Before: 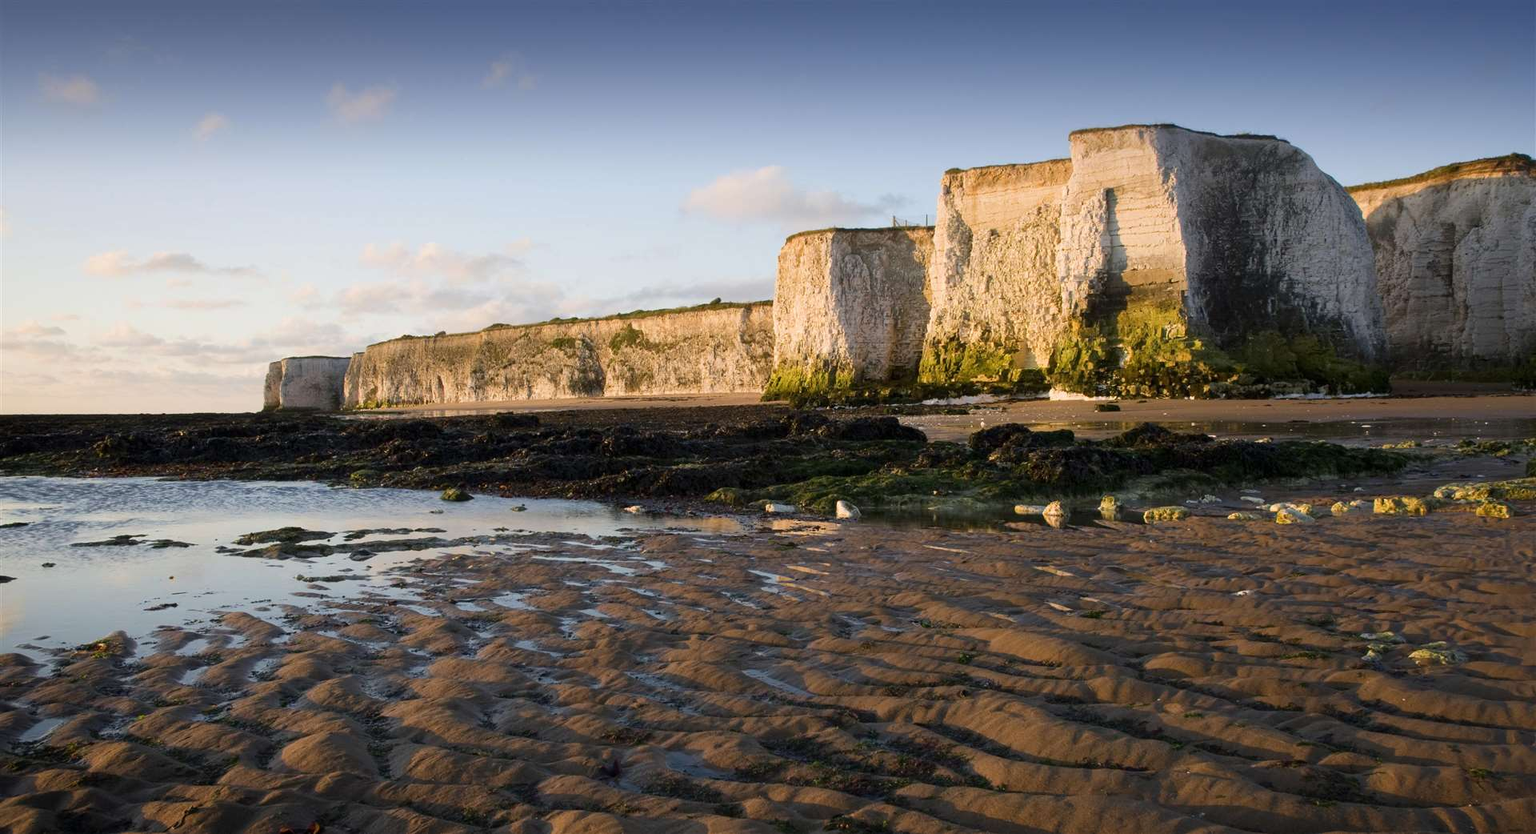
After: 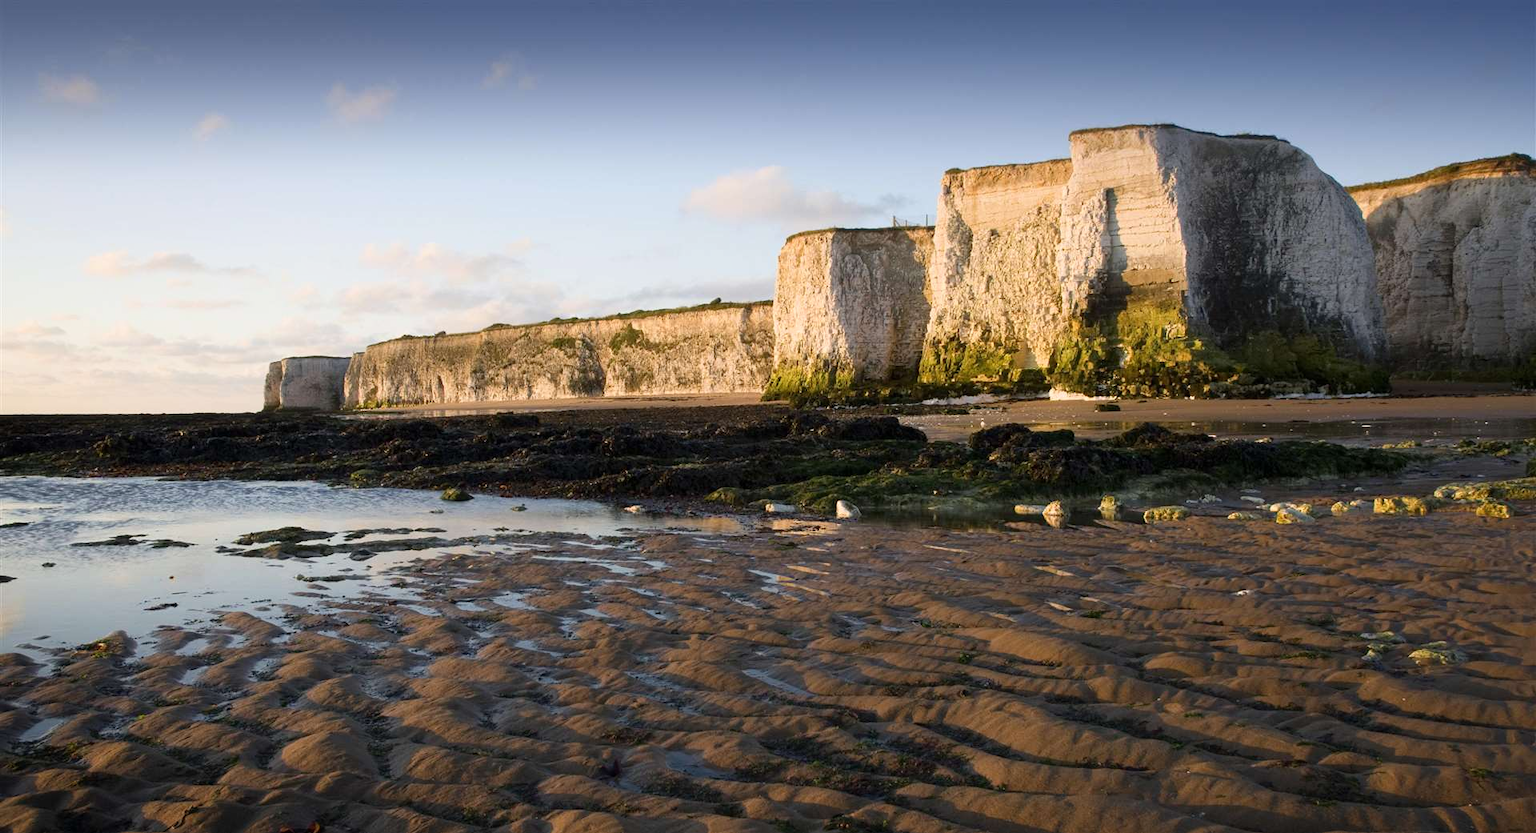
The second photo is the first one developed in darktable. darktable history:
shadows and highlights: shadows -0.815, highlights 41.9
